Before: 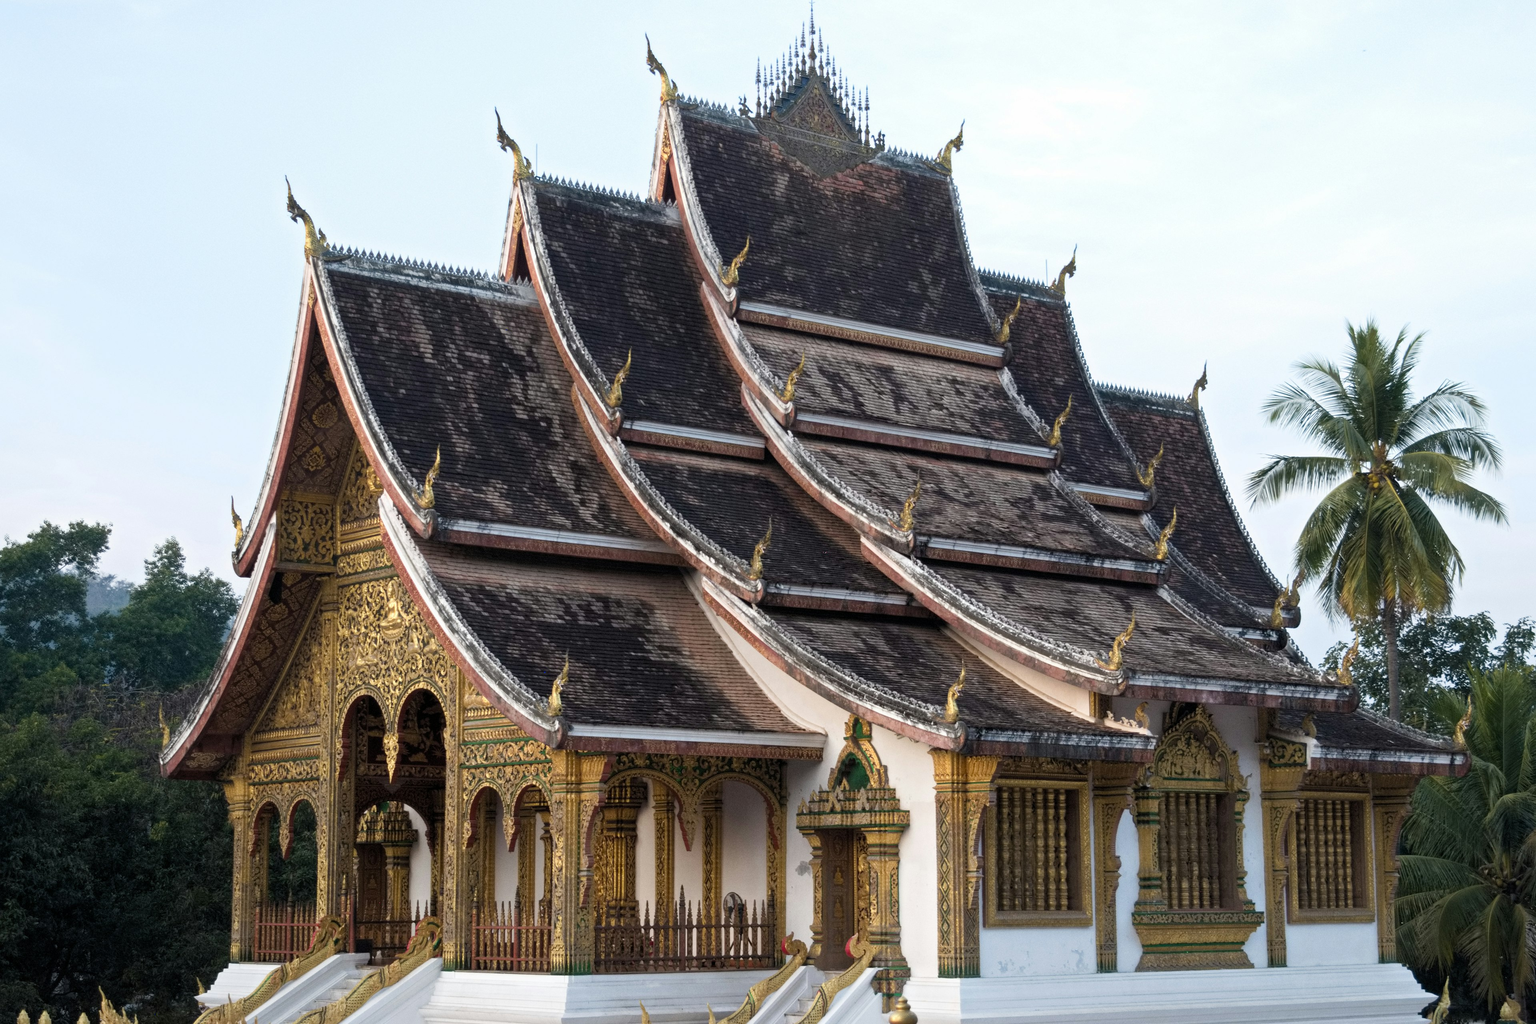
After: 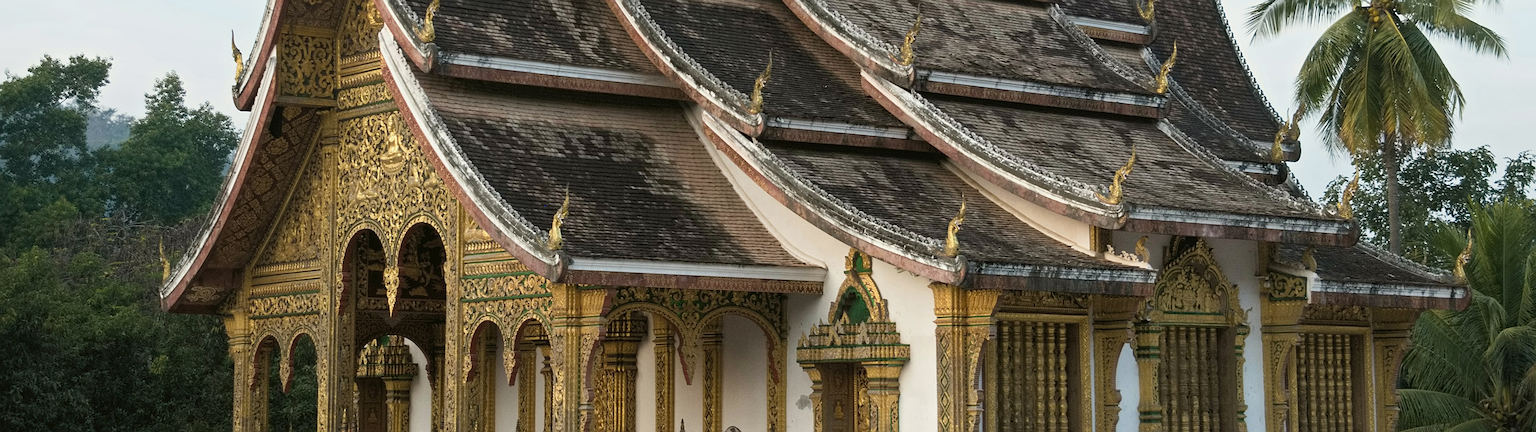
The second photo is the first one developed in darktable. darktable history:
crop: top 45.551%, bottom 12.262%
sharpen: on, module defaults
color zones: curves: ch1 [(0.077, 0.436) (0.25, 0.5) (0.75, 0.5)]
color balance: mode lift, gamma, gain (sRGB), lift [1.04, 1, 1, 0.97], gamma [1.01, 1, 1, 0.97], gain [0.96, 1, 1, 0.97]
